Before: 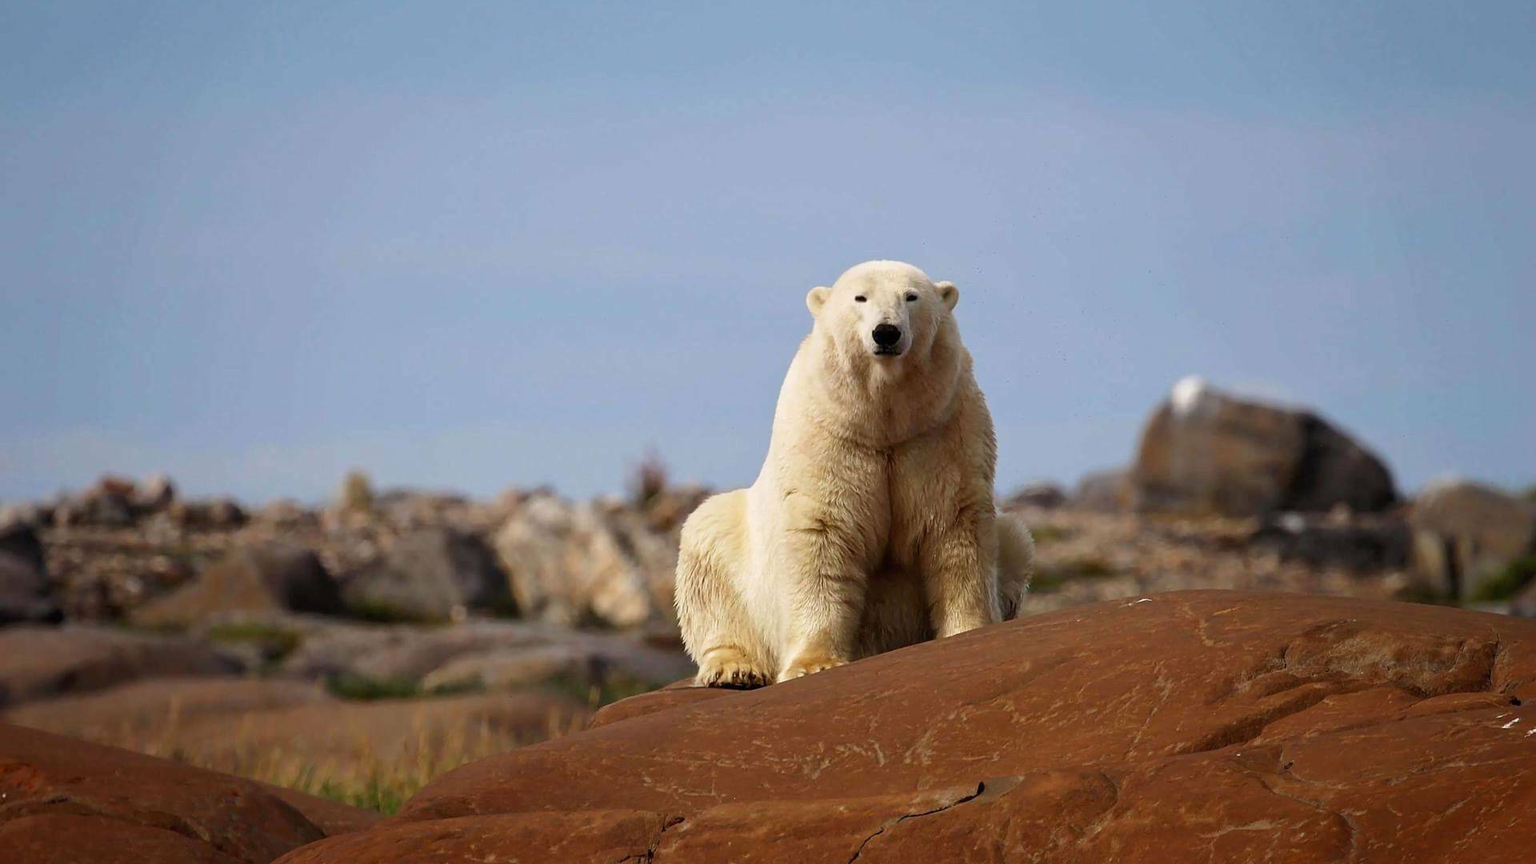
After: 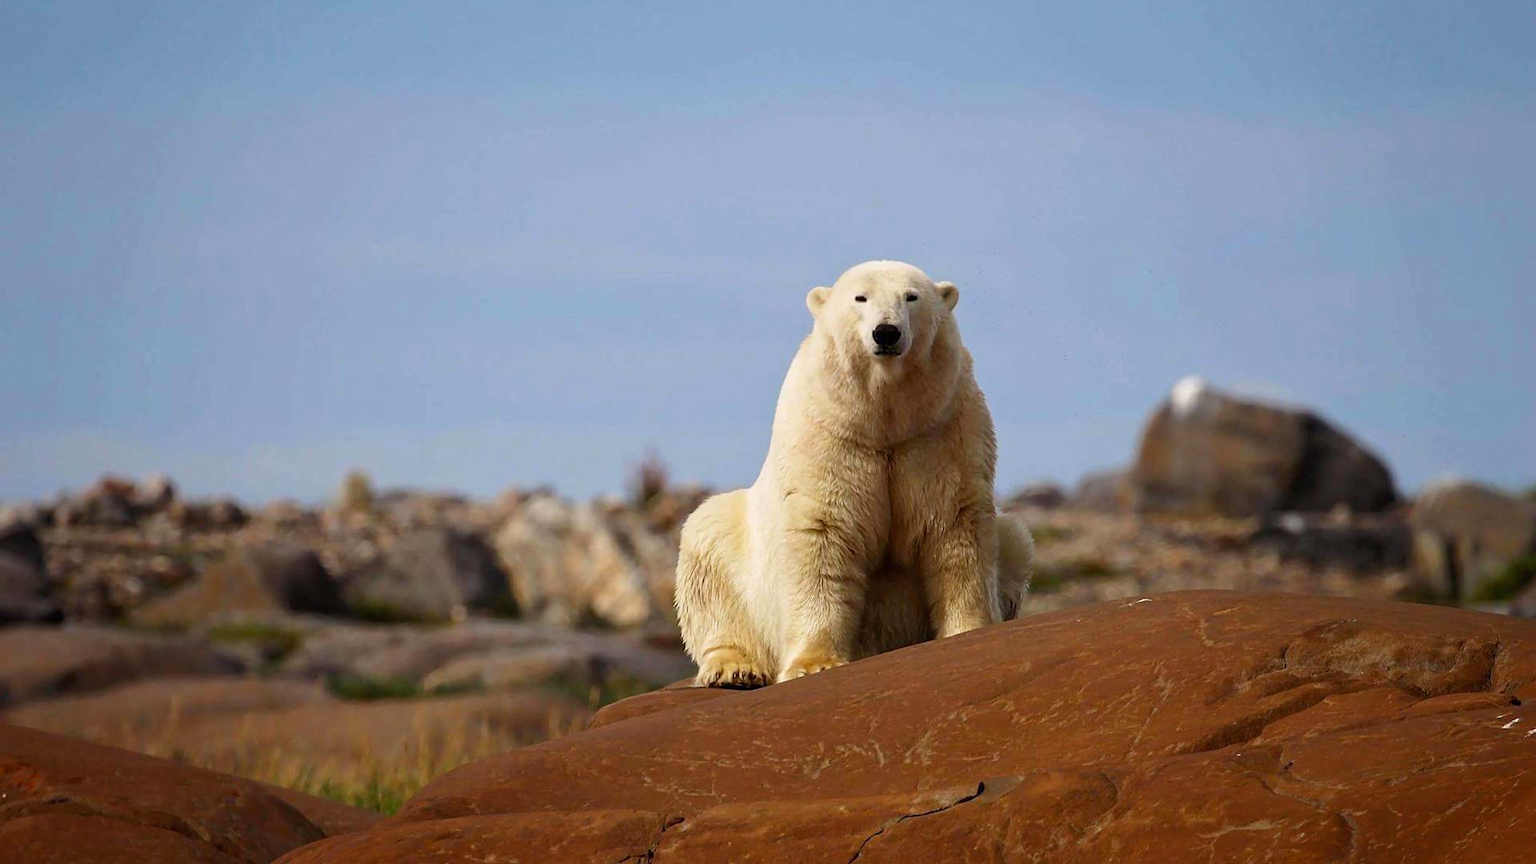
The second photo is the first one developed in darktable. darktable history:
color balance rgb: linear chroma grading › global chroma 9.111%, perceptual saturation grading › global saturation 0.652%
